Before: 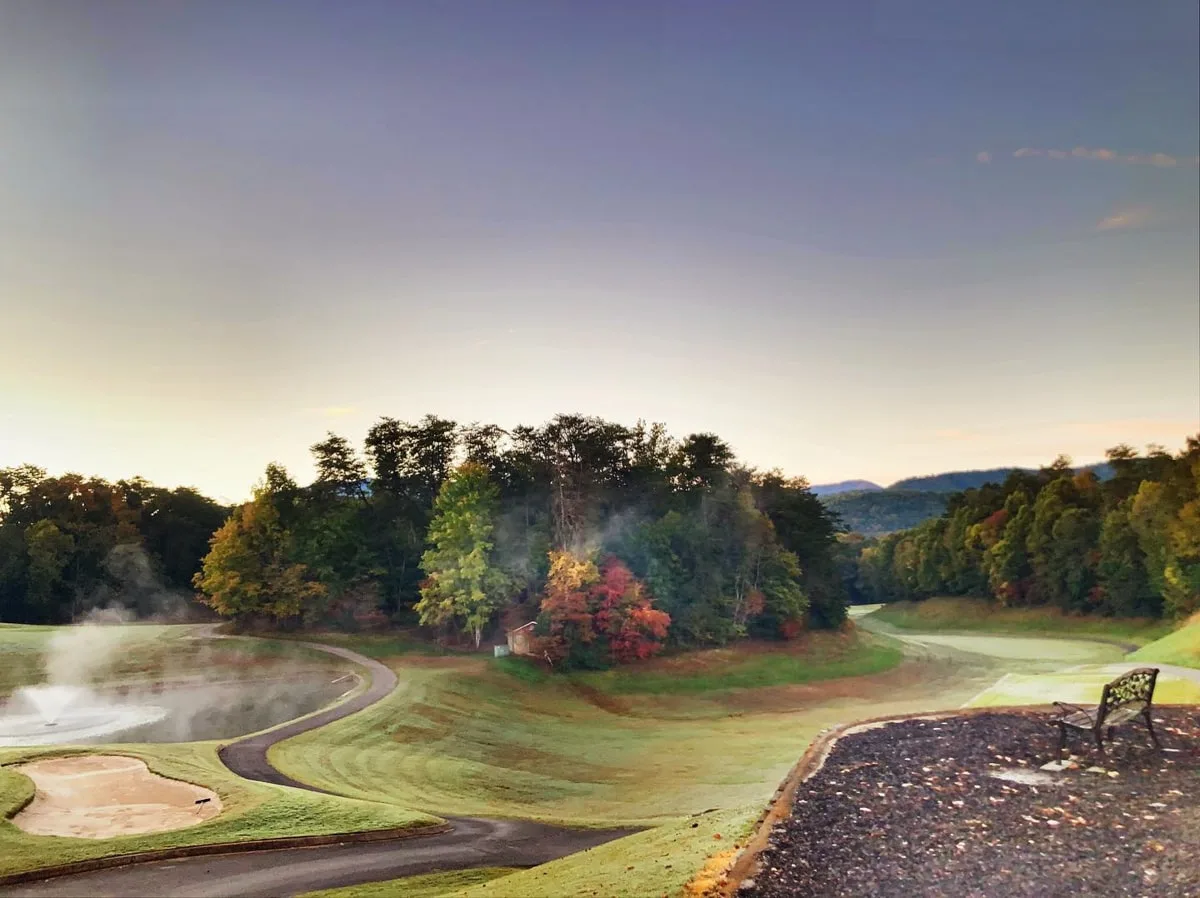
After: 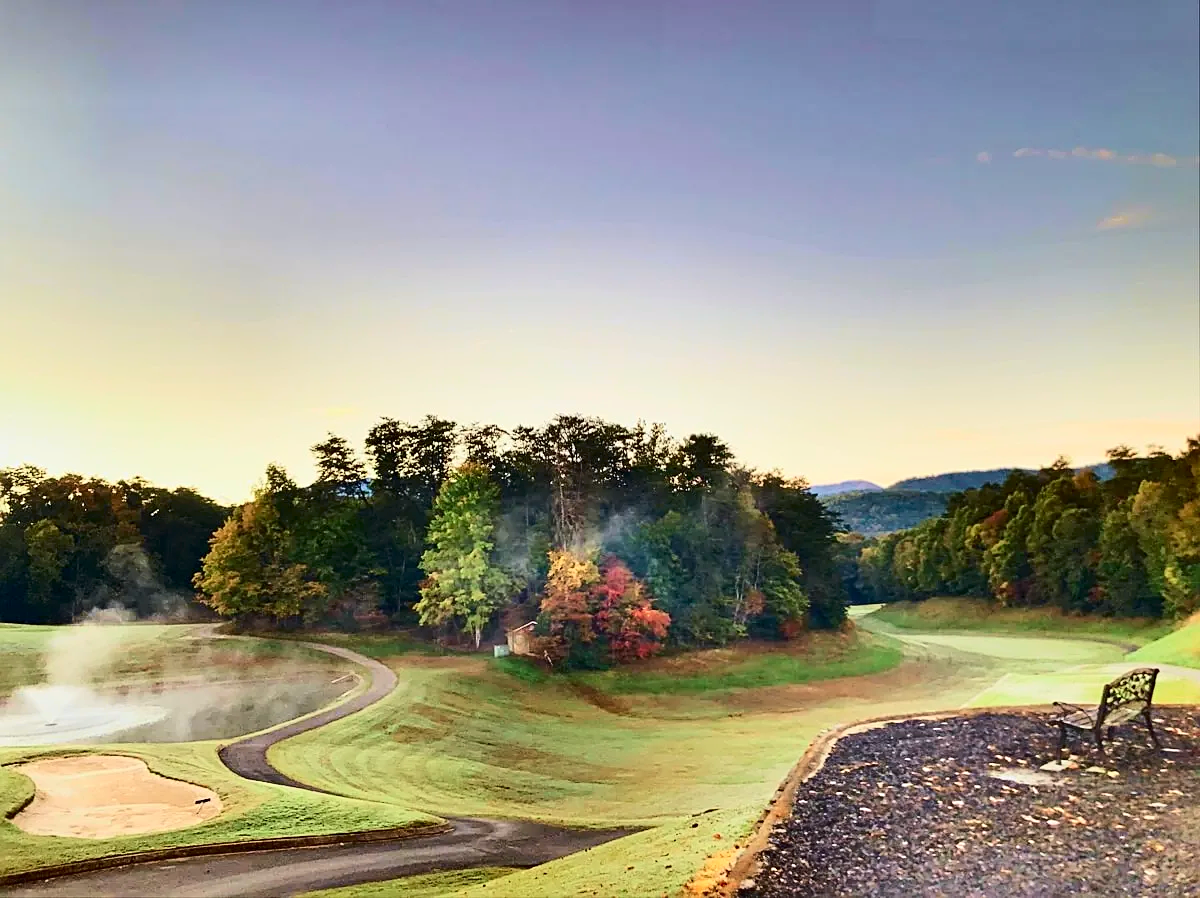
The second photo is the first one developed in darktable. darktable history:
tone curve: curves: ch0 [(0, 0) (0.114, 0.083) (0.291, 0.3) (0.447, 0.535) (0.602, 0.712) (0.772, 0.864) (0.999, 0.978)]; ch1 [(0, 0) (0.389, 0.352) (0.458, 0.433) (0.486, 0.474) (0.509, 0.505) (0.535, 0.541) (0.555, 0.557) (0.677, 0.724) (1, 1)]; ch2 [(0, 0) (0.369, 0.388) (0.449, 0.431) (0.501, 0.5) (0.528, 0.552) (0.561, 0.596) (0.697, 0.721) (1, 1)], color space Lab, independent channels, preserve colors none
sharpen: on, module defaults
